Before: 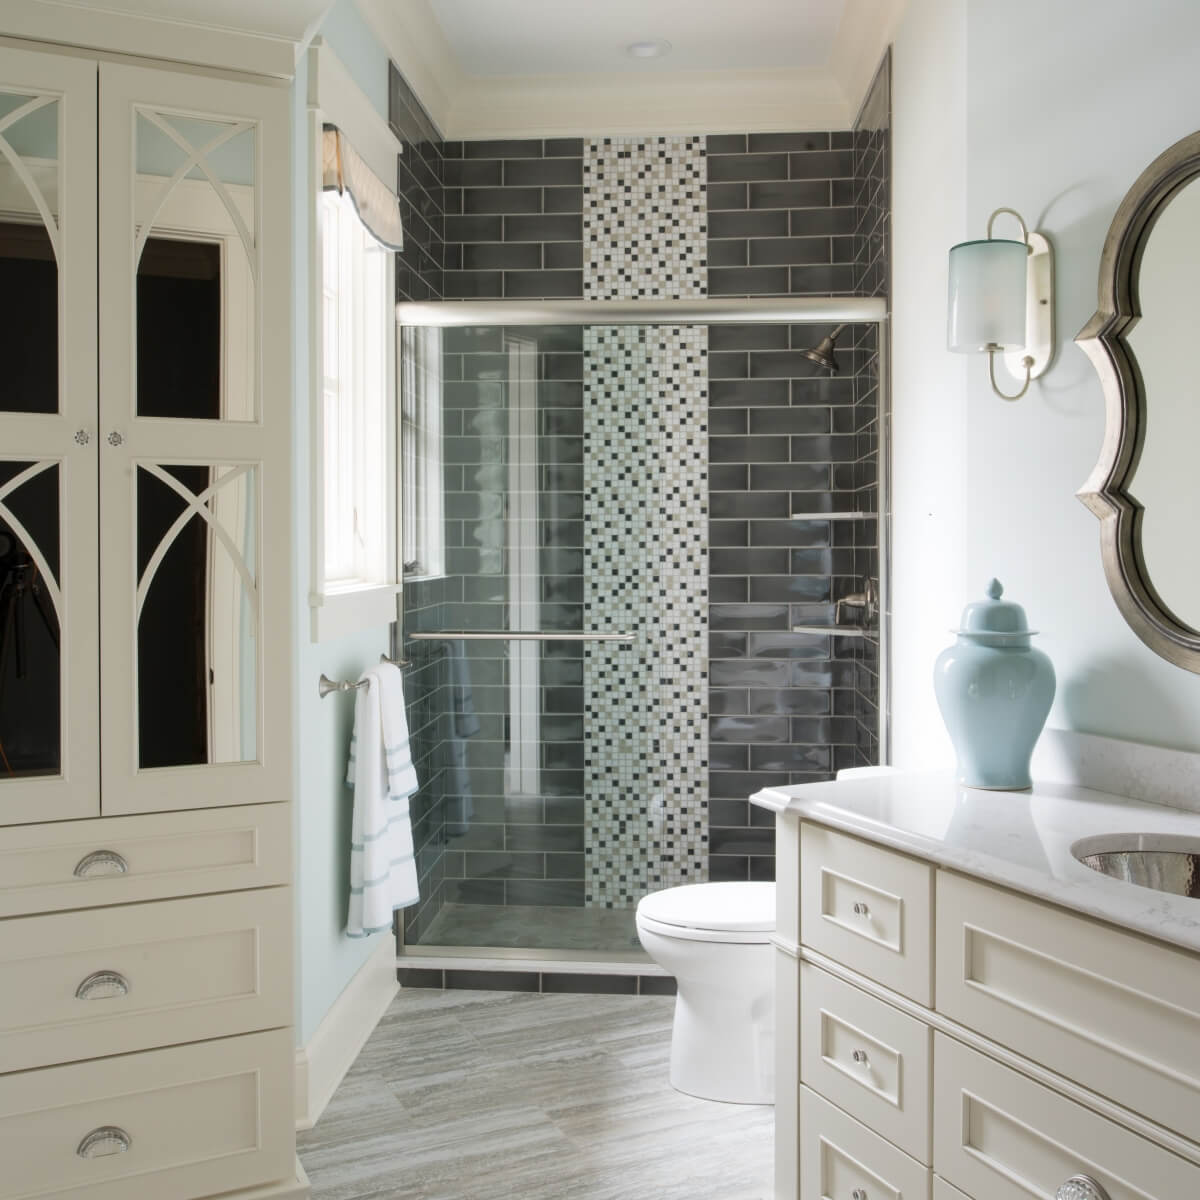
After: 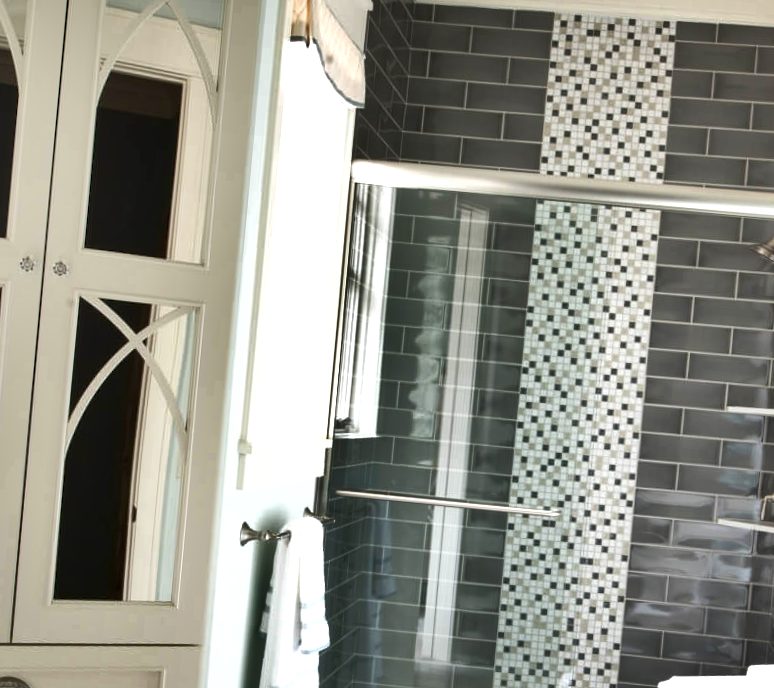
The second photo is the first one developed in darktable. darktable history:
exposure: black level correction 0, exposure 0.694 EV, compensate exposure bias true, compensate highlight preservation false
contrast brightness saturation: saturation -0.063
crop and rotate: angle -5.33°, left 2.145%, top 7.006%, right 27.633%, bottom 30.566%
shadows and highlights: shadows 20.82, highlights -81.82, soften with gaussian
